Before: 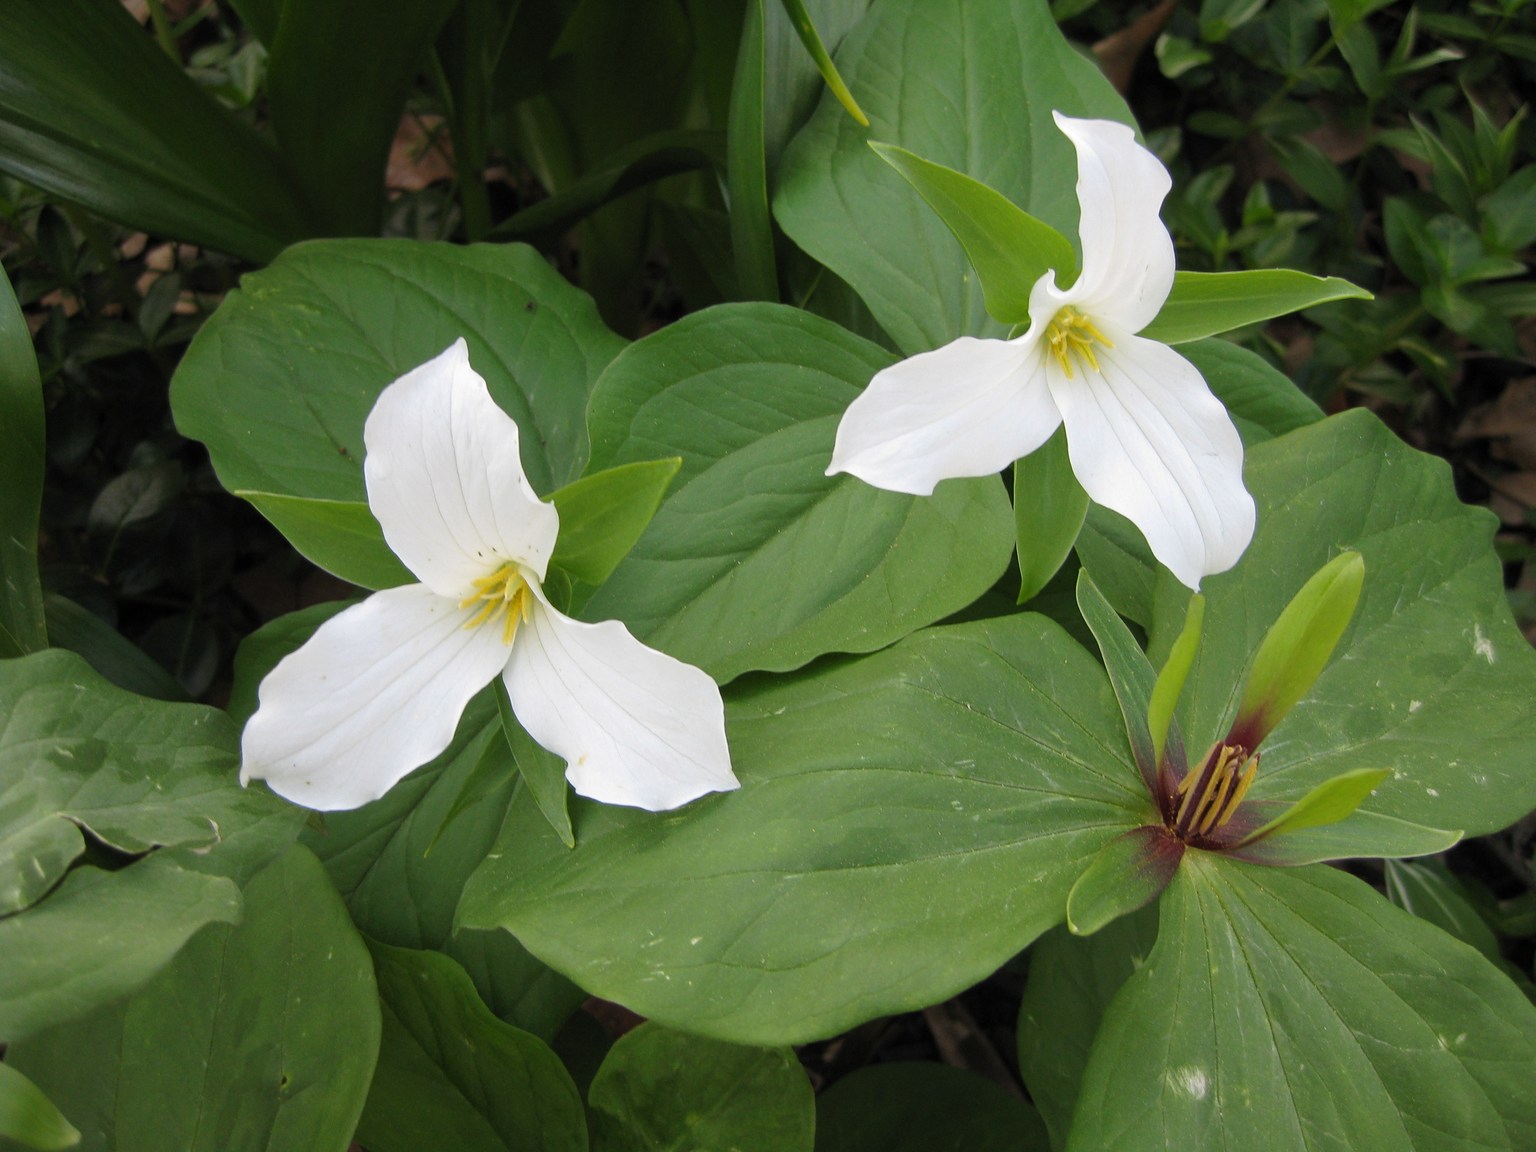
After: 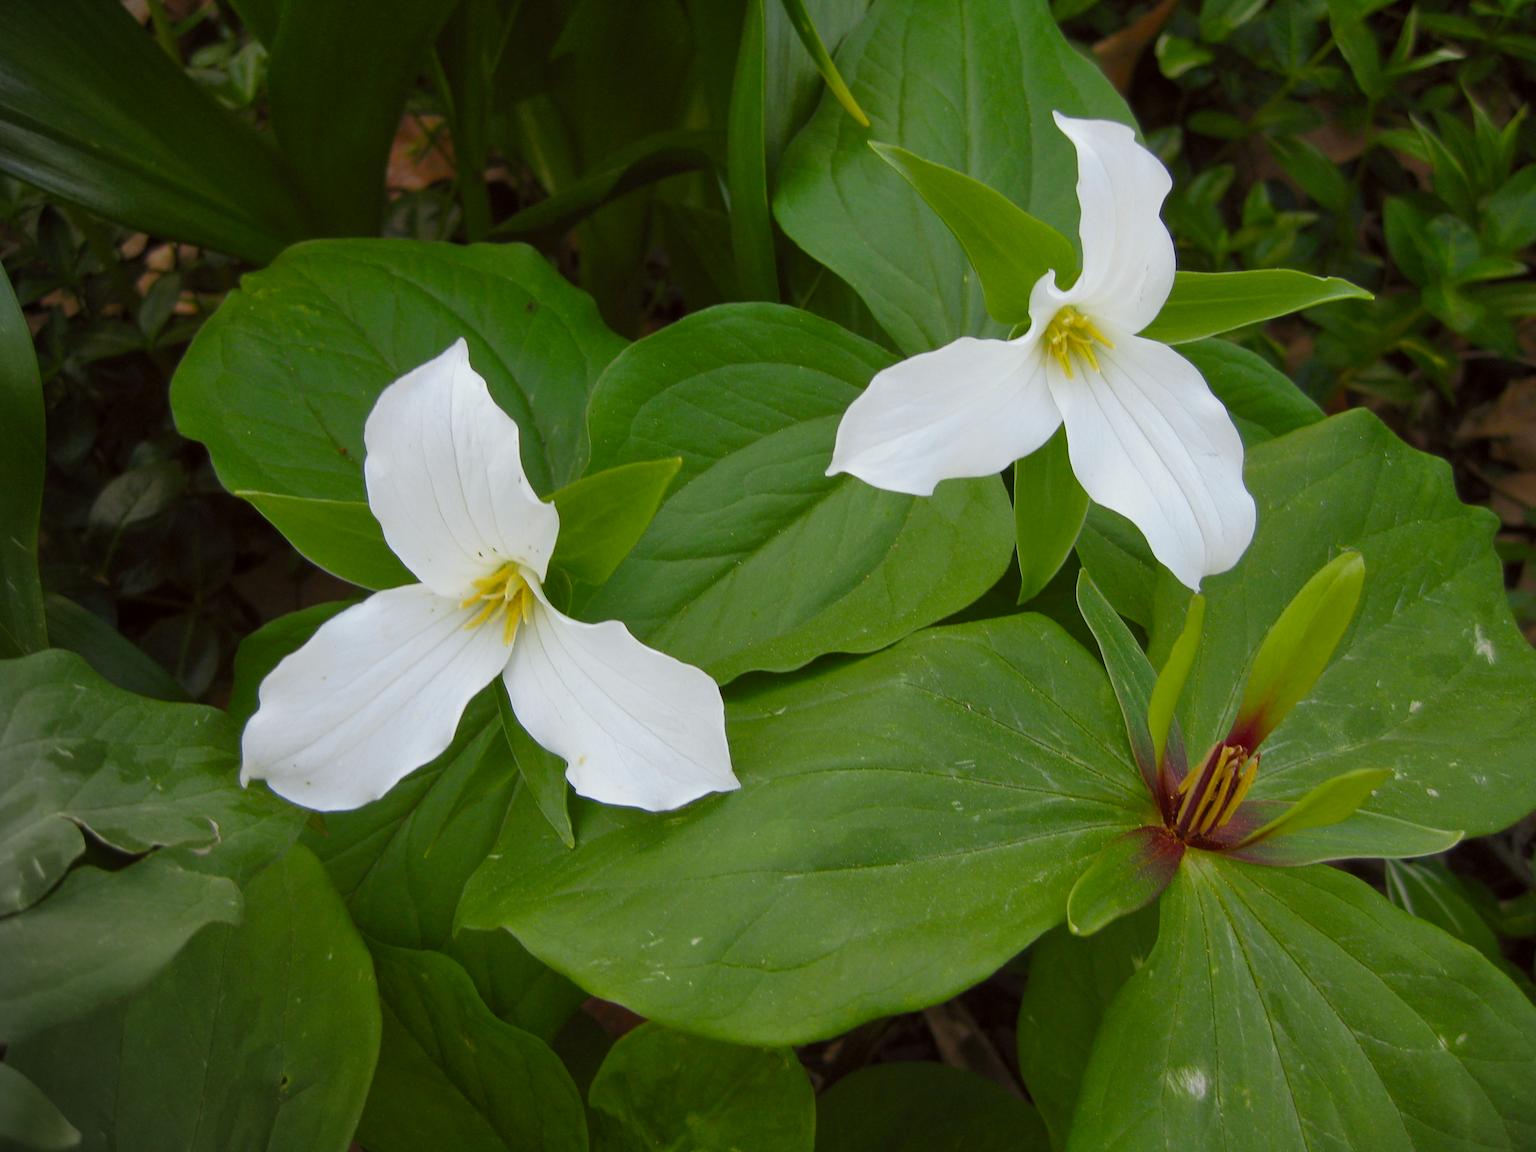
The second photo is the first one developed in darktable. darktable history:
tone equalizer: -8 EV 0.244 EV, -7 EV 0.416 EV, -6 EV 0.404 EV, -5 EV 0.253 EV, -3 EV -0.252 EV, -2 EV -0.393 EV, -1 EV -0.435 EV, +0 EV -0.278 EV
color balance rgb: perceptual saturation grading › global saturation 20%, perceptual saturation grading › highlights -25.109%, perceptual saturation grading › shadows 24.599%, global vibrance 20%
vignetting: fall-off start 100.41%, center (0.217, -0.231)
color correction: highlights a* -2.88, highlights b* -2.86, shadows a* 2.48, shadows b* 3.03
